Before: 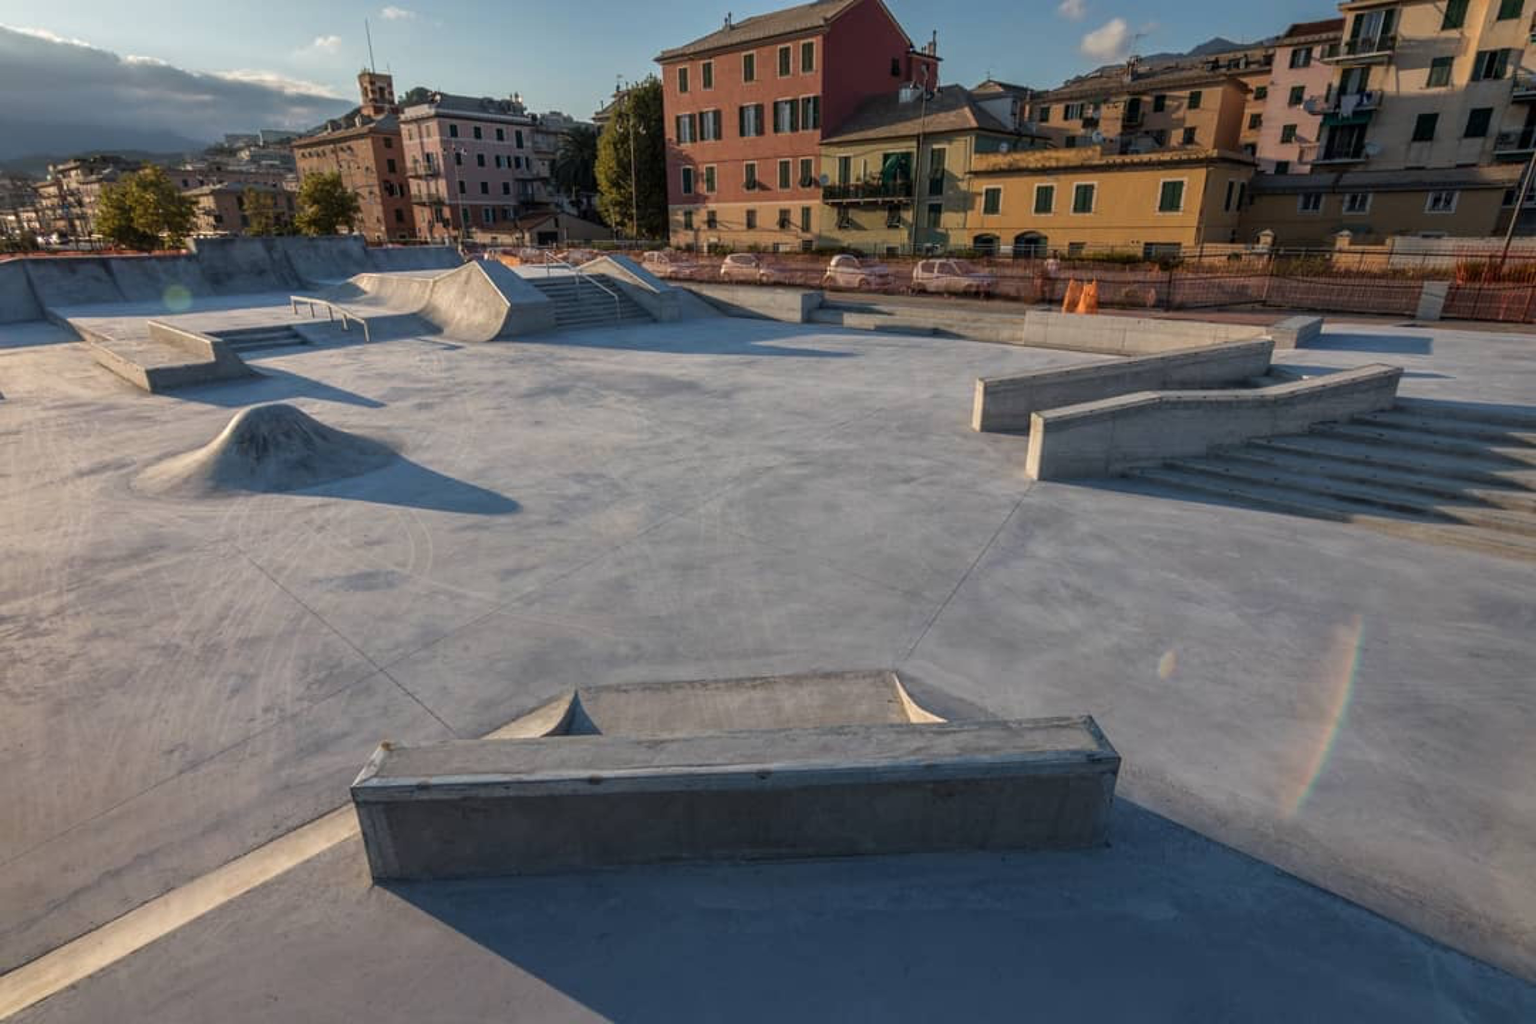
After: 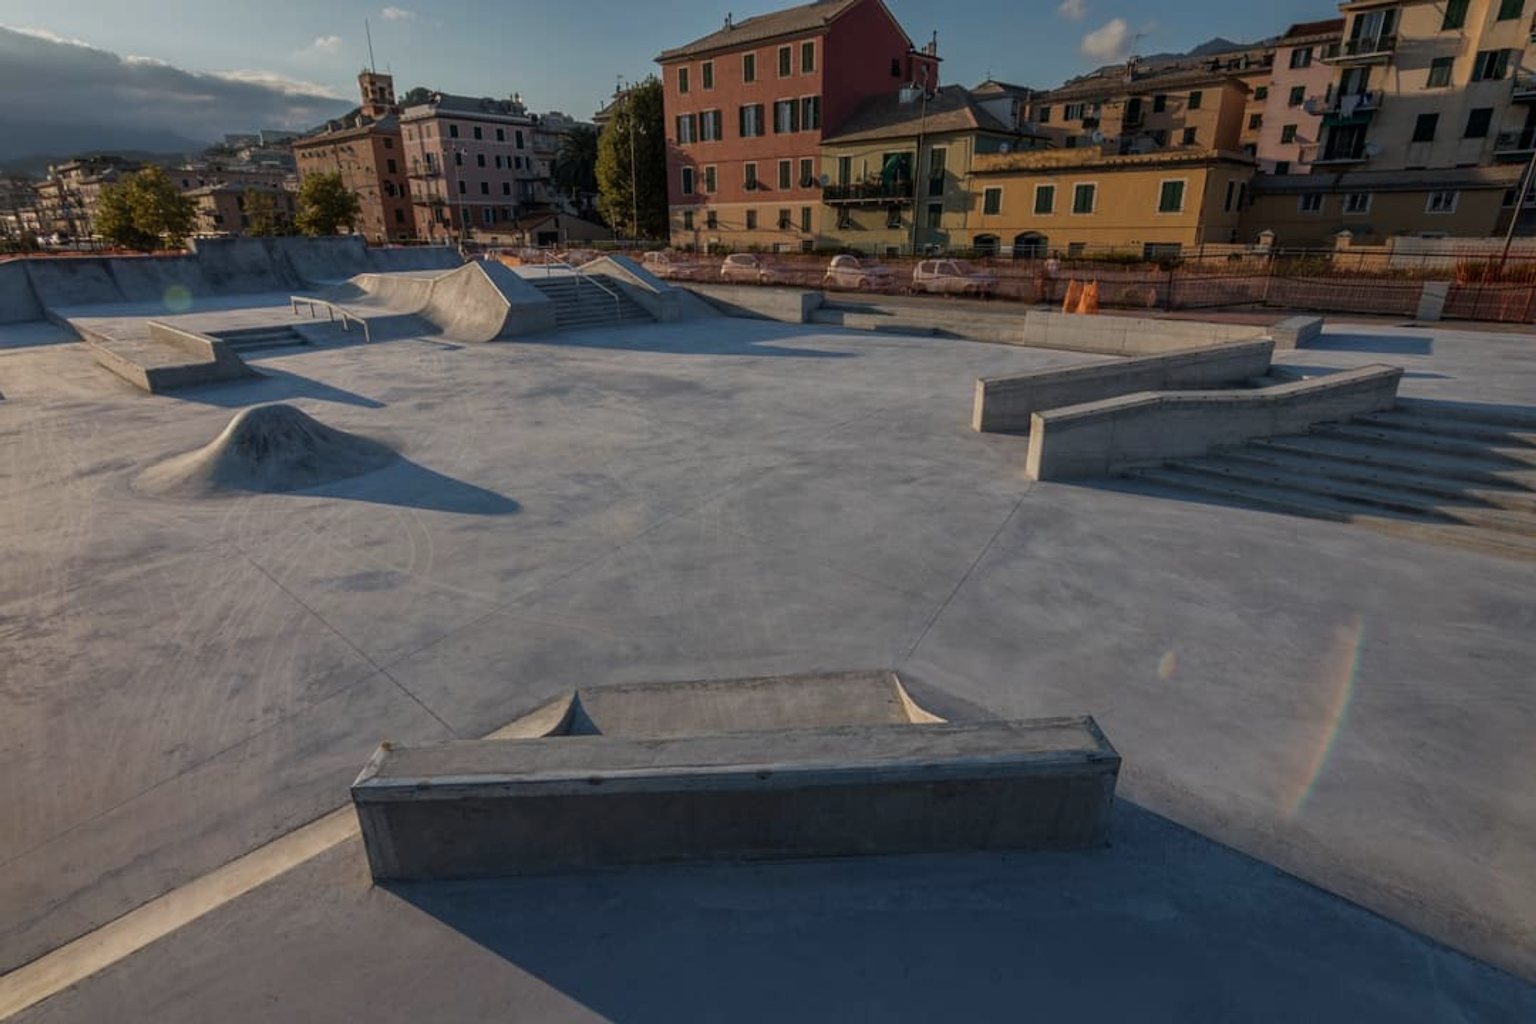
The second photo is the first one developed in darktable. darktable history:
exposure: exposure -0.601 EV, compensate highlight preservation false
